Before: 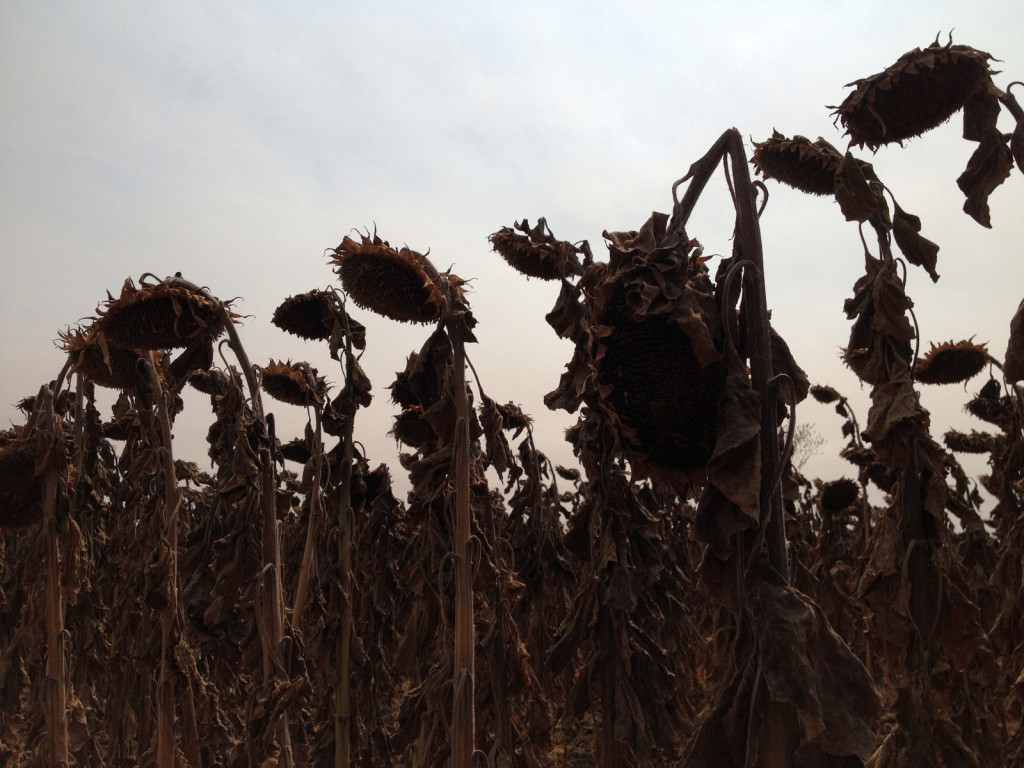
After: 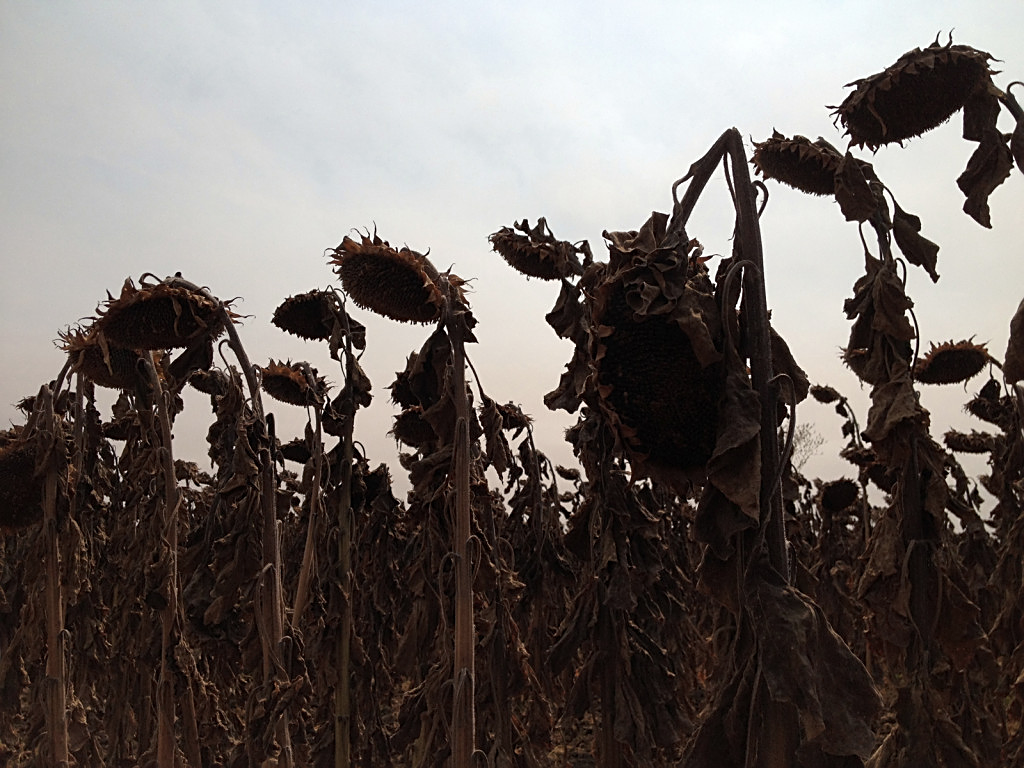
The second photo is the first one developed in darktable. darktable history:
sharpen: on, module defaults
color zones: curves: ch1 [(0, 0.469) (0.001, 0.469) (0.12, 0.446) (0.248, 0.469) (0.5, 0.5) (0.748, 0.5) (0.999, 0.469) (1, 0.469)]
